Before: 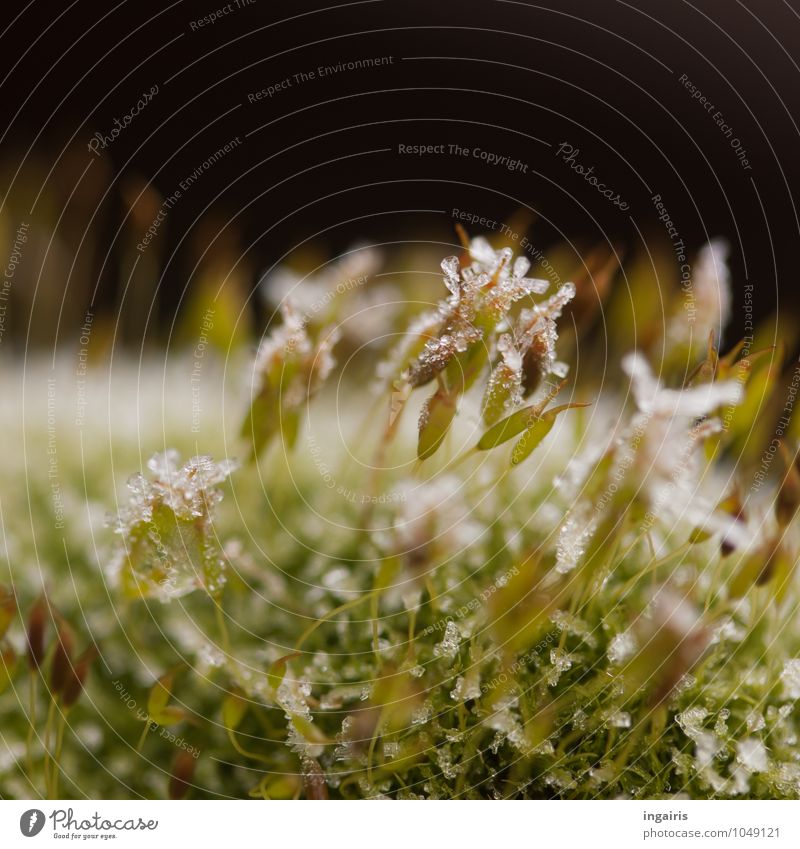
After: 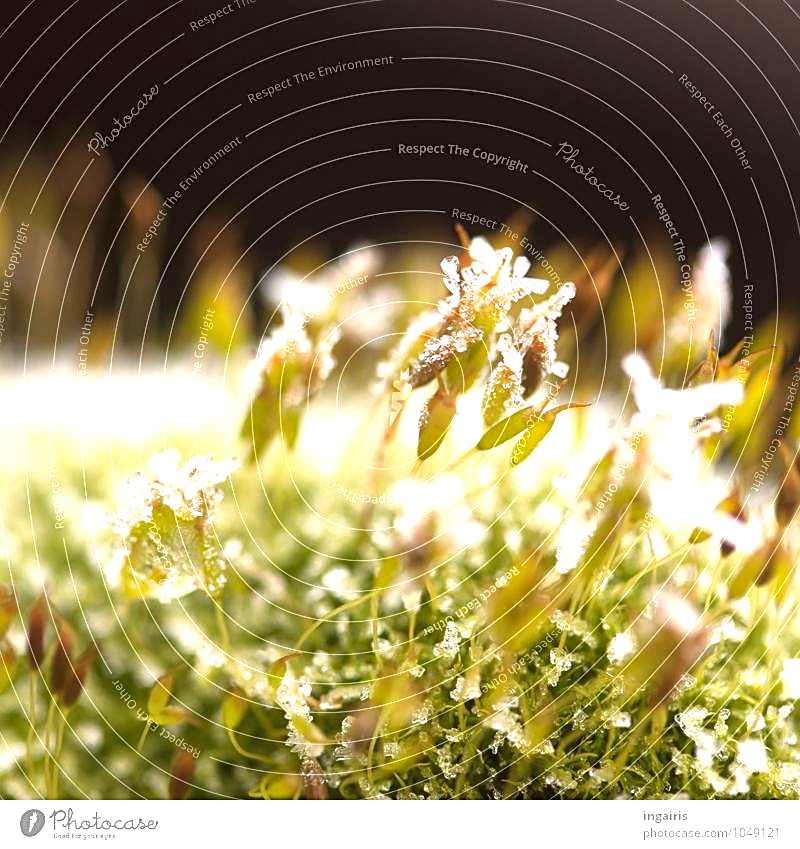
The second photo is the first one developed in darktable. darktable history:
local contrast: mode bilateral grid, contrast 20, coarseness 50, detail 143%, midtone range 0.2
exposure: black level correction 0, exposure 1.388 EV, compensate highlight preservation false
sharpen: on, module defaults
contrast equalizer: y [[0.601, 0.6, 0.598, 0.598, 0.6, 0.601], [0.5 ×6], [0.5 ×6], [0 ×6], [0 ×6]], mix -0.213
